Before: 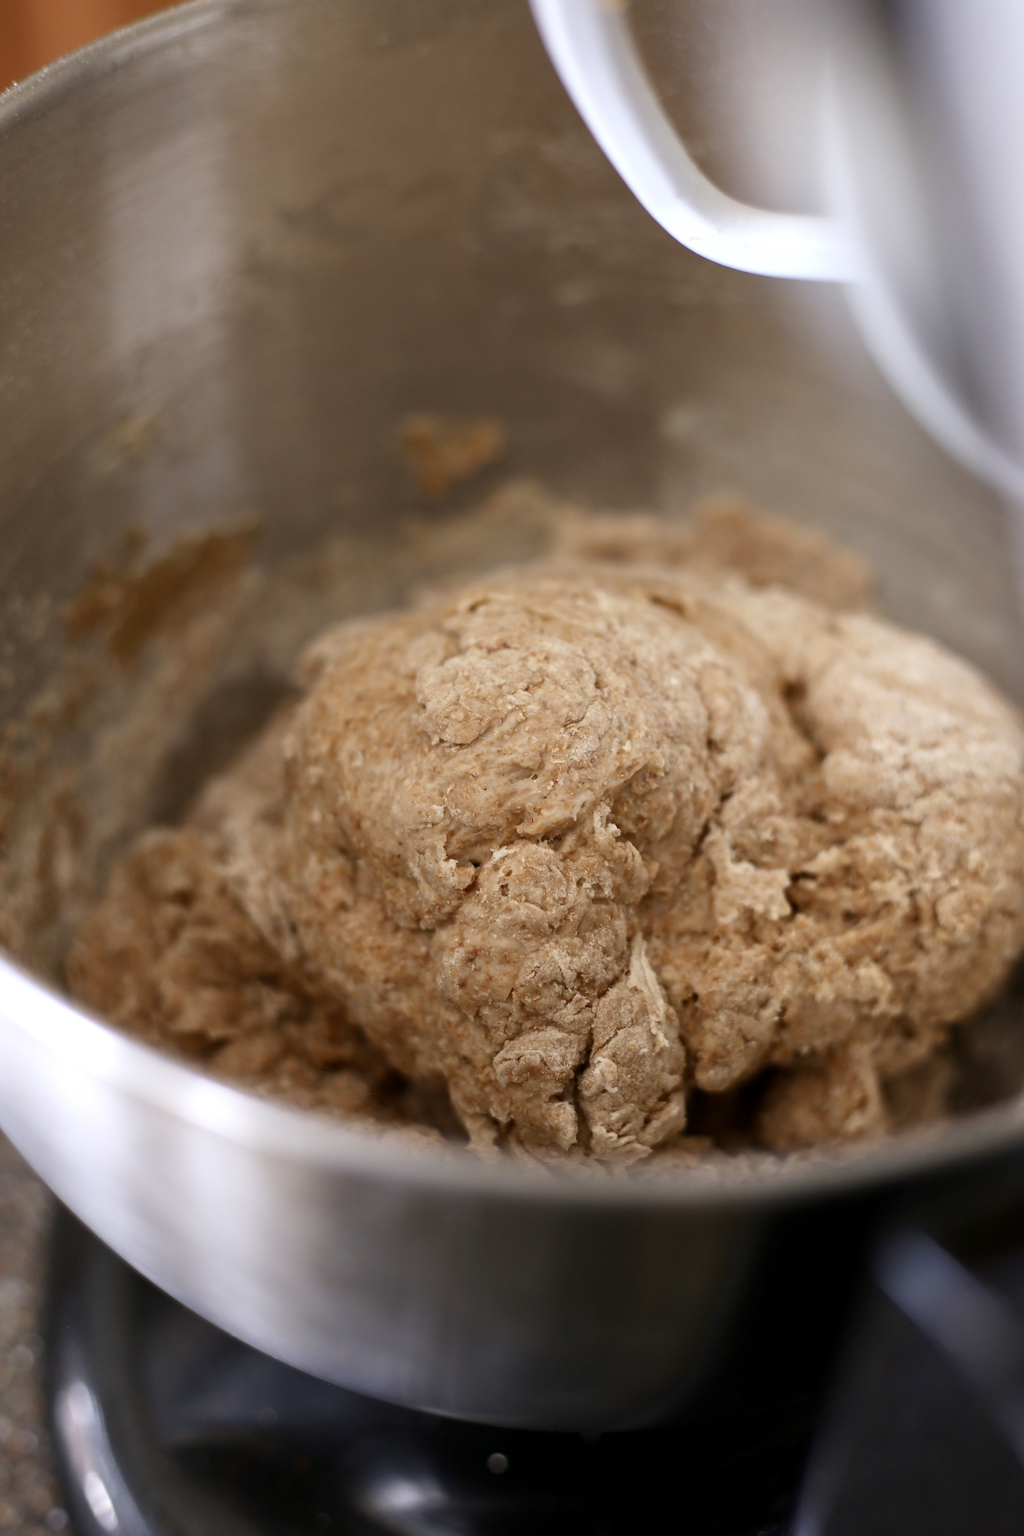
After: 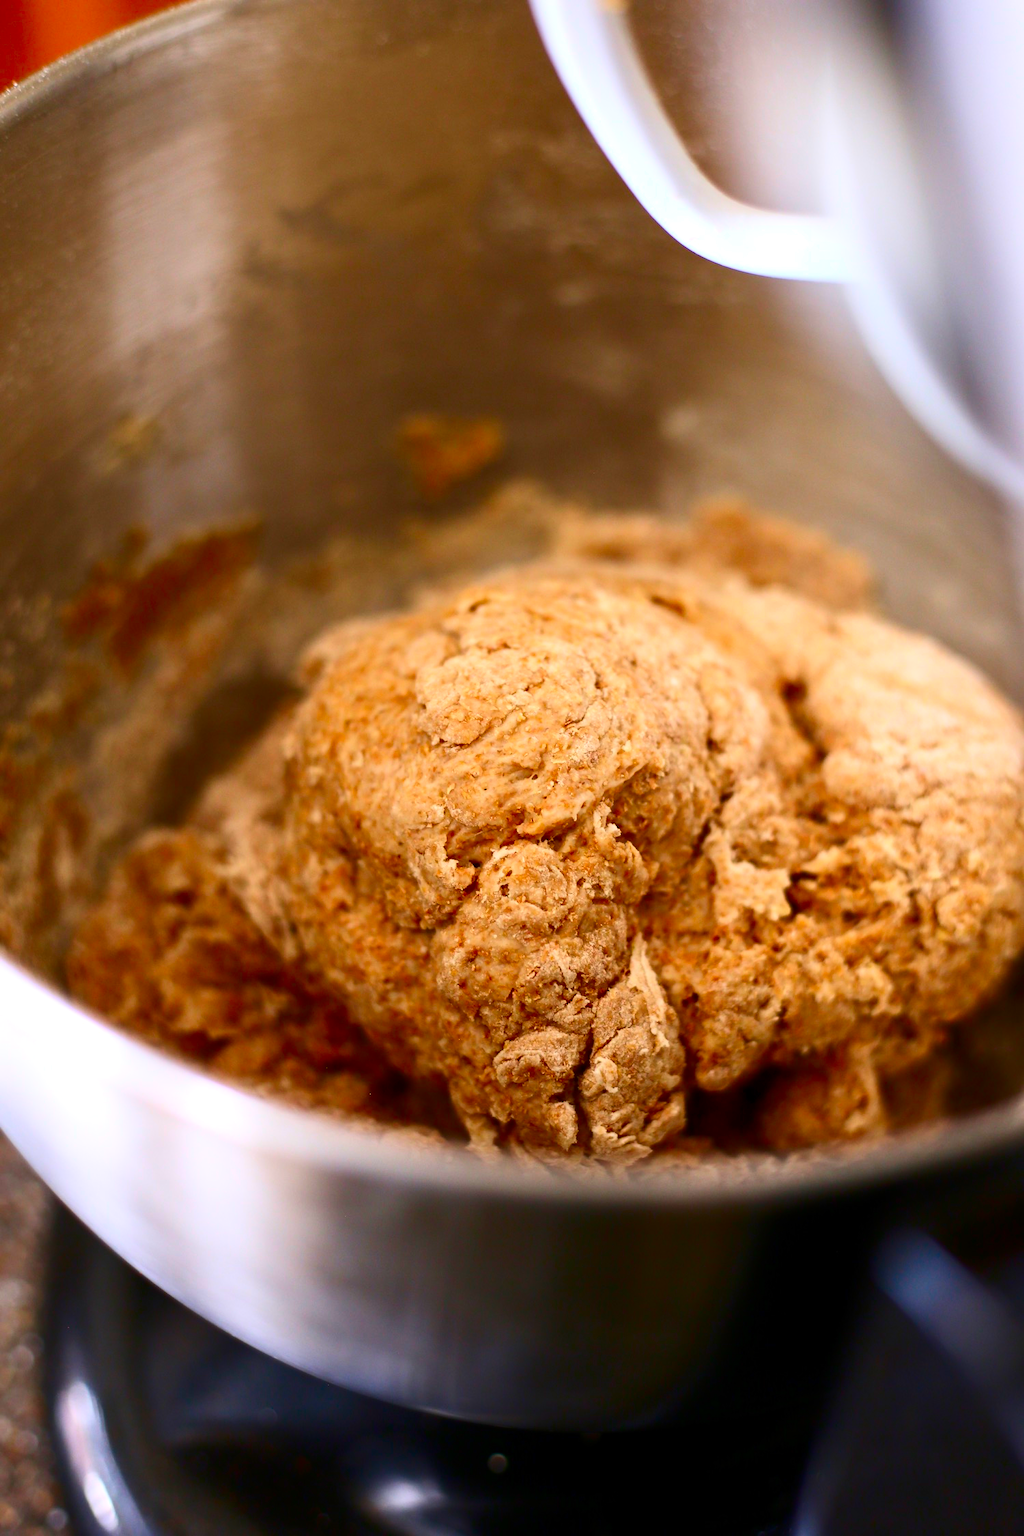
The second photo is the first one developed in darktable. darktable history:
levels: levels [0, 0.499, 1]
contrast brightness saturation: contrast 0.26, brightness 0.02, saturation 0.87
exposure: exposure 0.127 EV, compensate highlight preservation false
